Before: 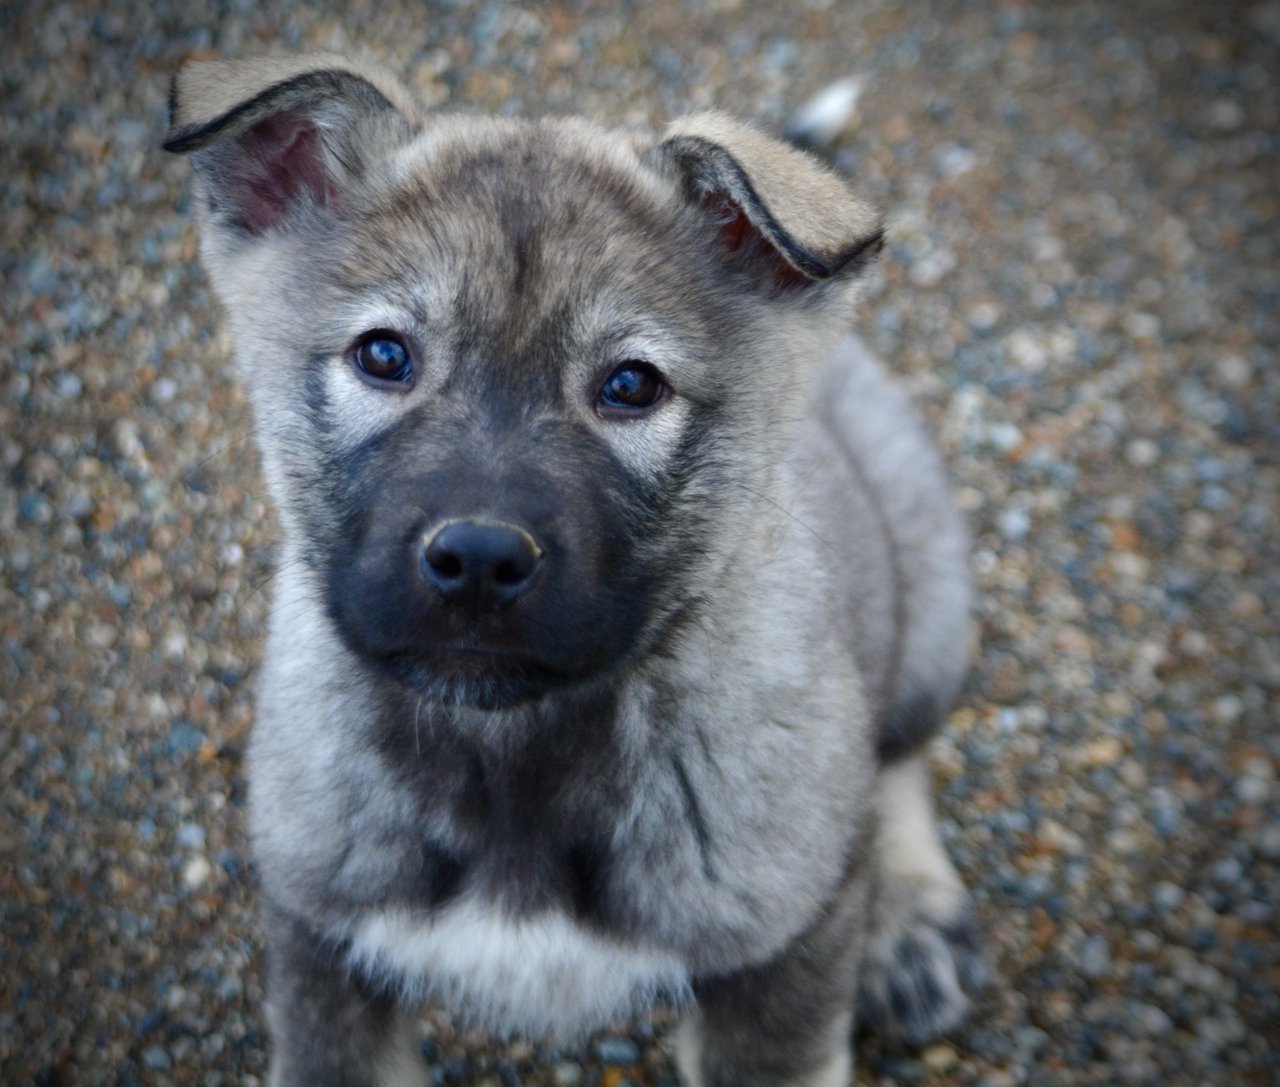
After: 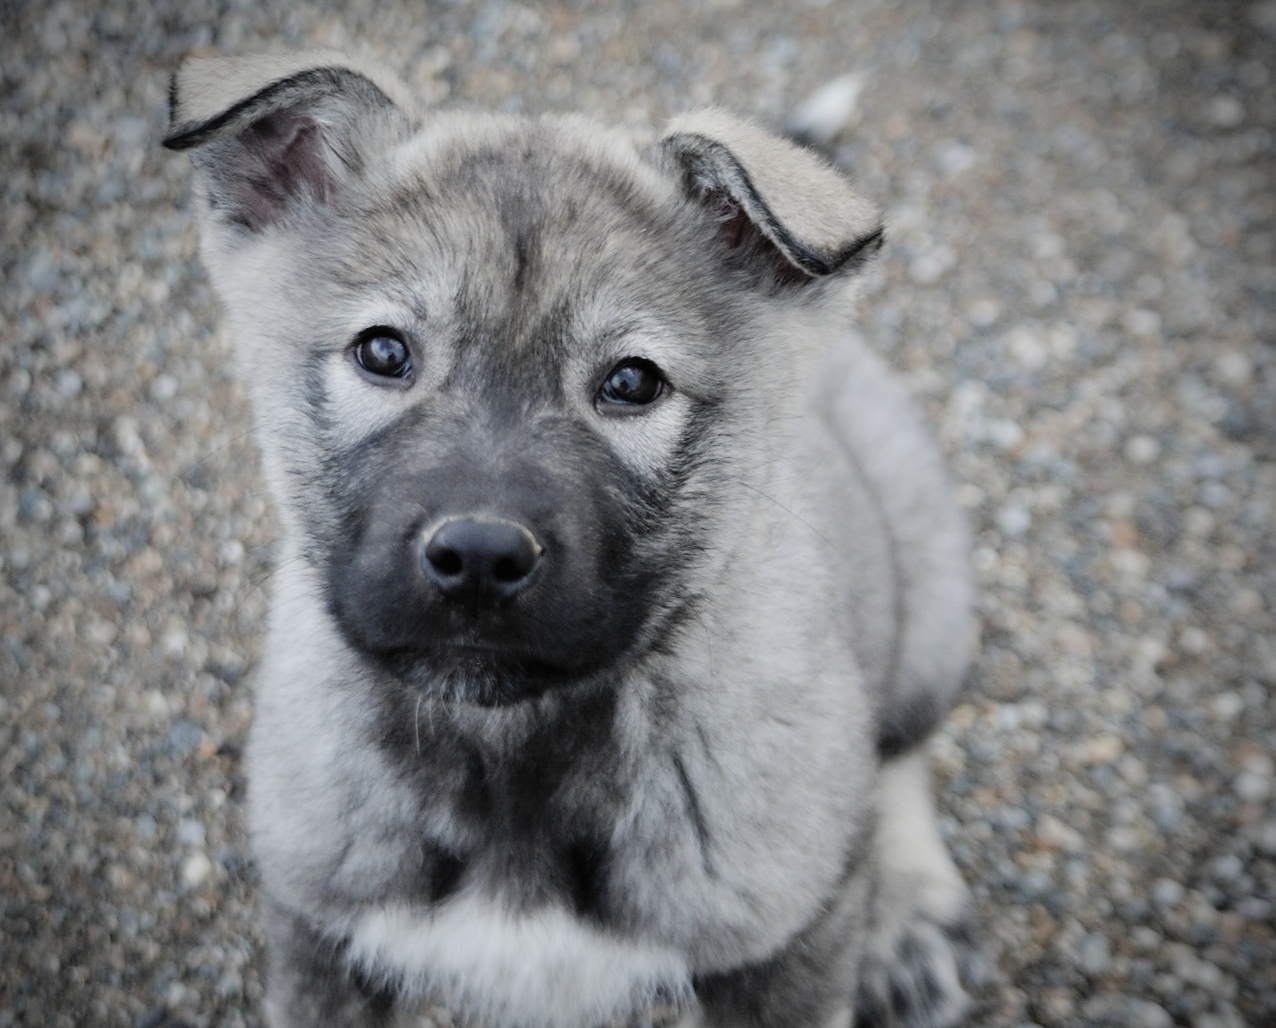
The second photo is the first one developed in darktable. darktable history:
sharpen: radius 1.591, amount 0.368, threshold 1.528
contrast brightness saturation: brightness 0.182, saturation -0.514
crop: top 0.354%, right 0.254%, bottom 5.05%
filmic rgb: black relative exposure -7.99 EV, white relative exposure 4.05 EV, hardness 4.1
